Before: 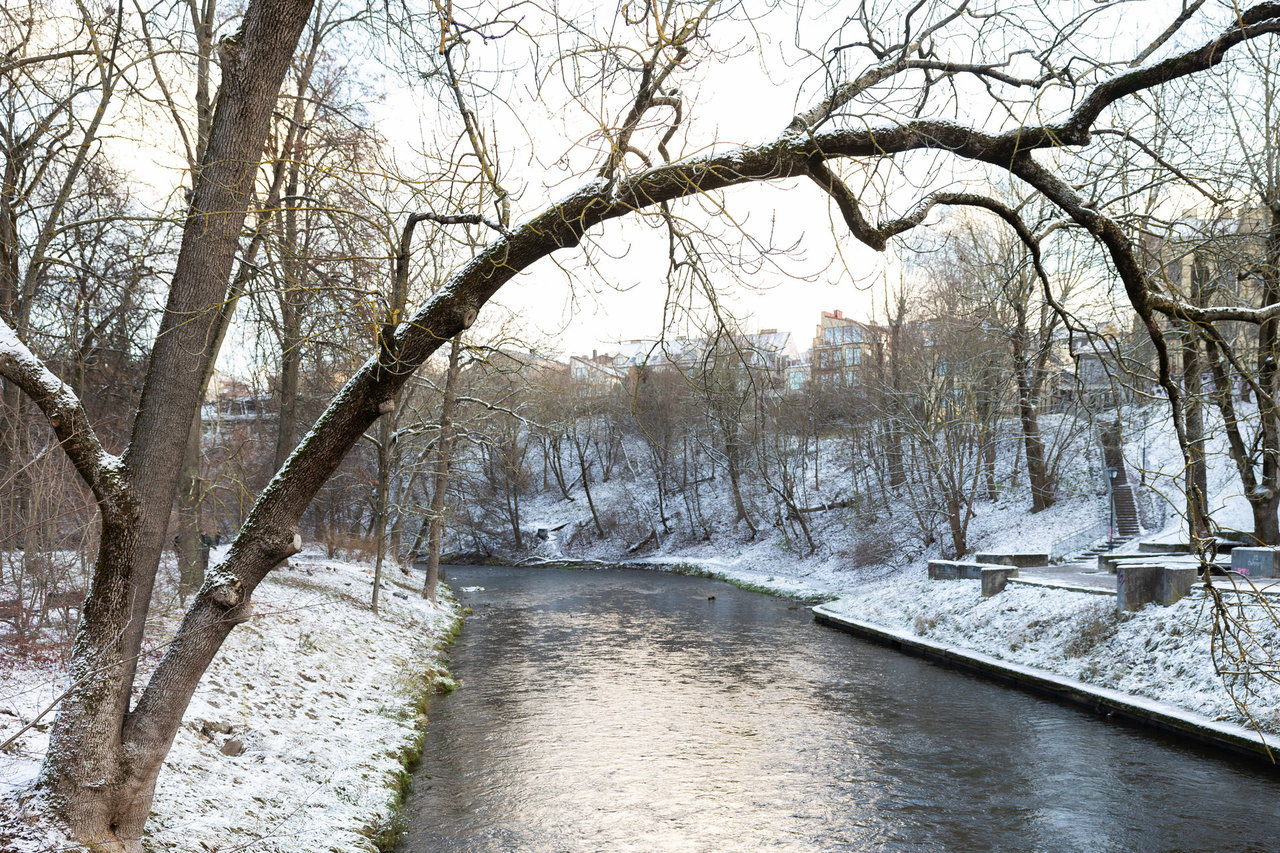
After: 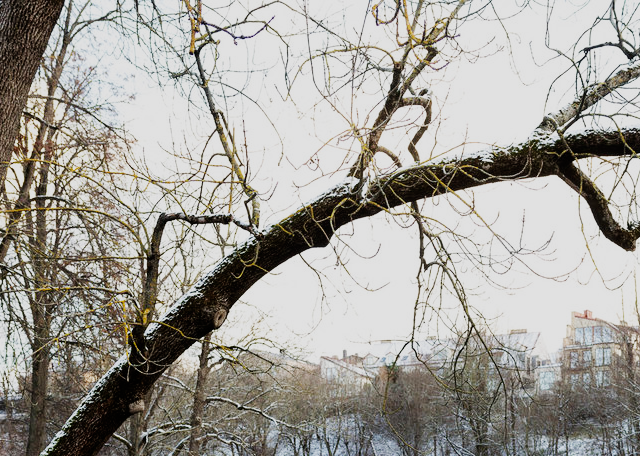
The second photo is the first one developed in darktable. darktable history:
crop: left 19.556%, right 30.401%, bottom 46.458%
sigmoid: contrast 1.7, skew -0.2, preserve hue 0%, red attenuation 0.1, red rotation 0.035, green attenuation 0.1, green rotation -0.017, blue attenuation 0.15, blue rotation -0.052, base primaries Rec2020
